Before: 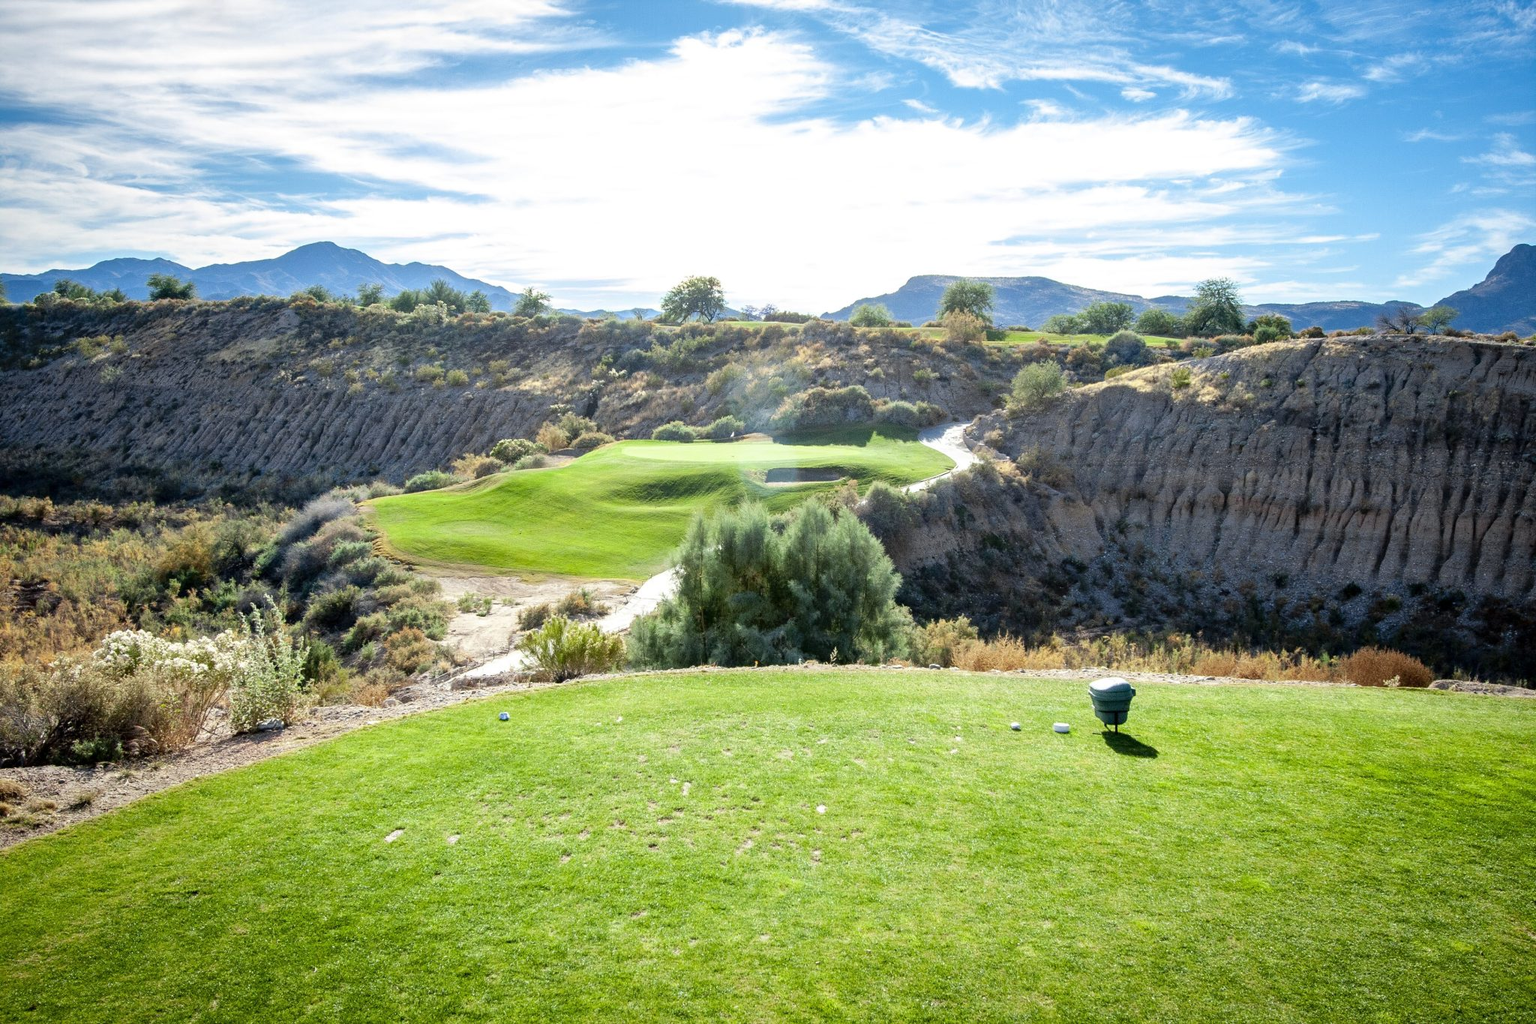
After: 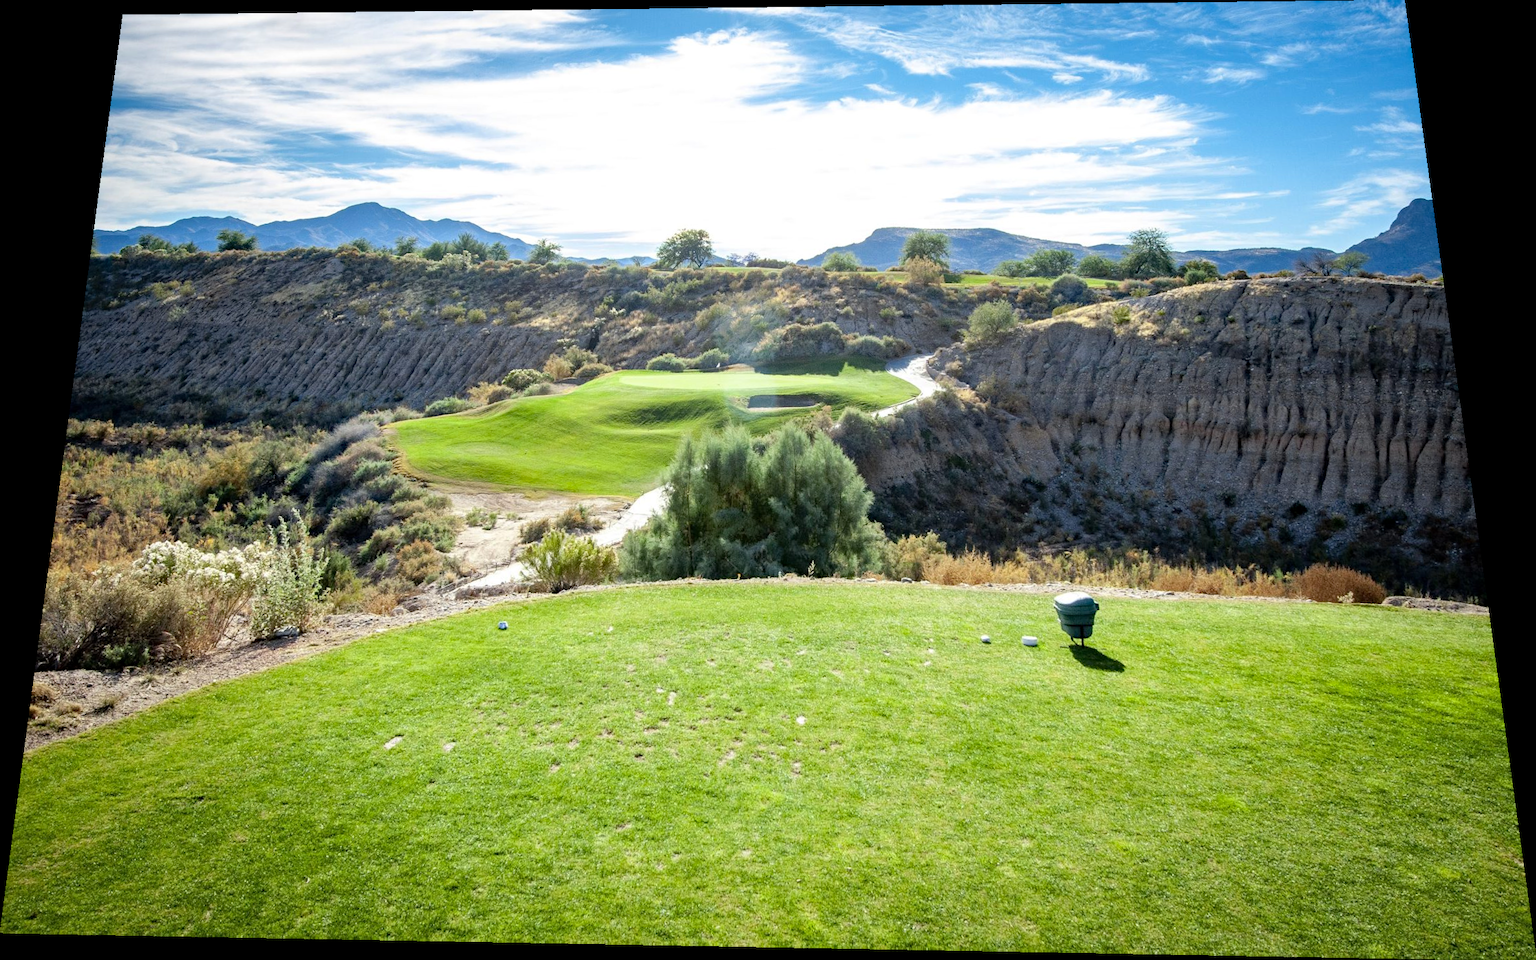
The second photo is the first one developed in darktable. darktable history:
haze removal: compatibility mode true, adaptive false
rotate and perspective: rotation 0.128°, lens shift (vertical) -0.181, lens shift (horizontal) -0.044, shear 0.001, automatic cropping off
